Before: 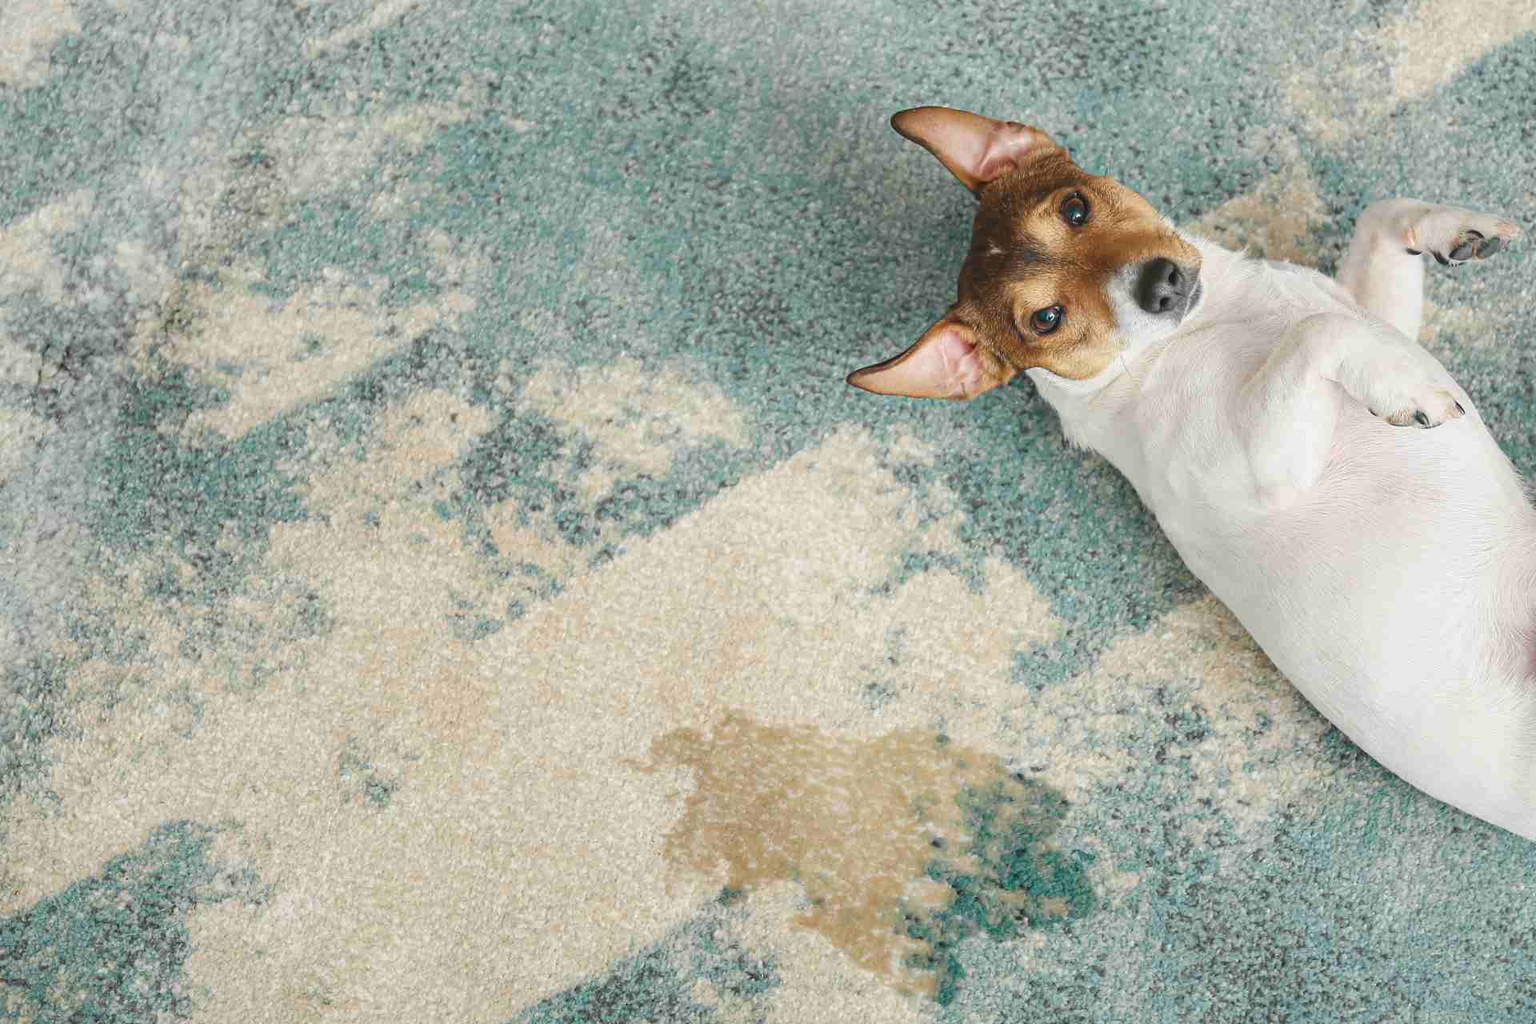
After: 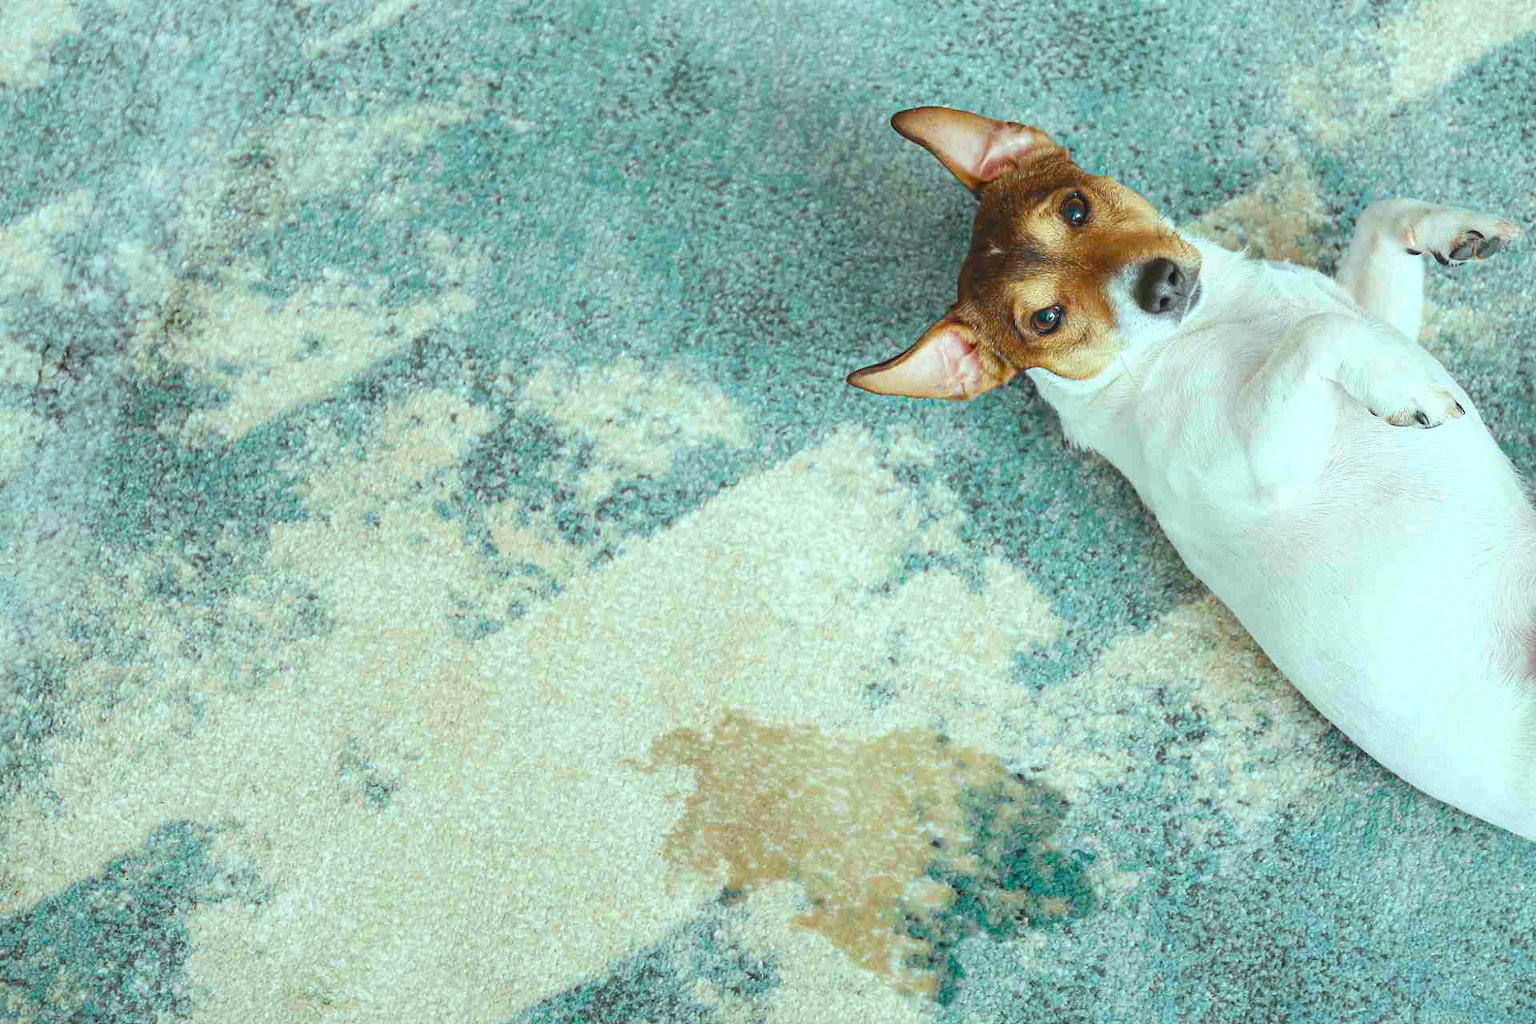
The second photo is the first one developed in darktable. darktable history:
color balance rgb: highlights gain › luminance 15.357%, highlights gain › chroma 3.871%, highlights gain › hue 206.19°, perceptual saturation grading › global saturation 19.458%
